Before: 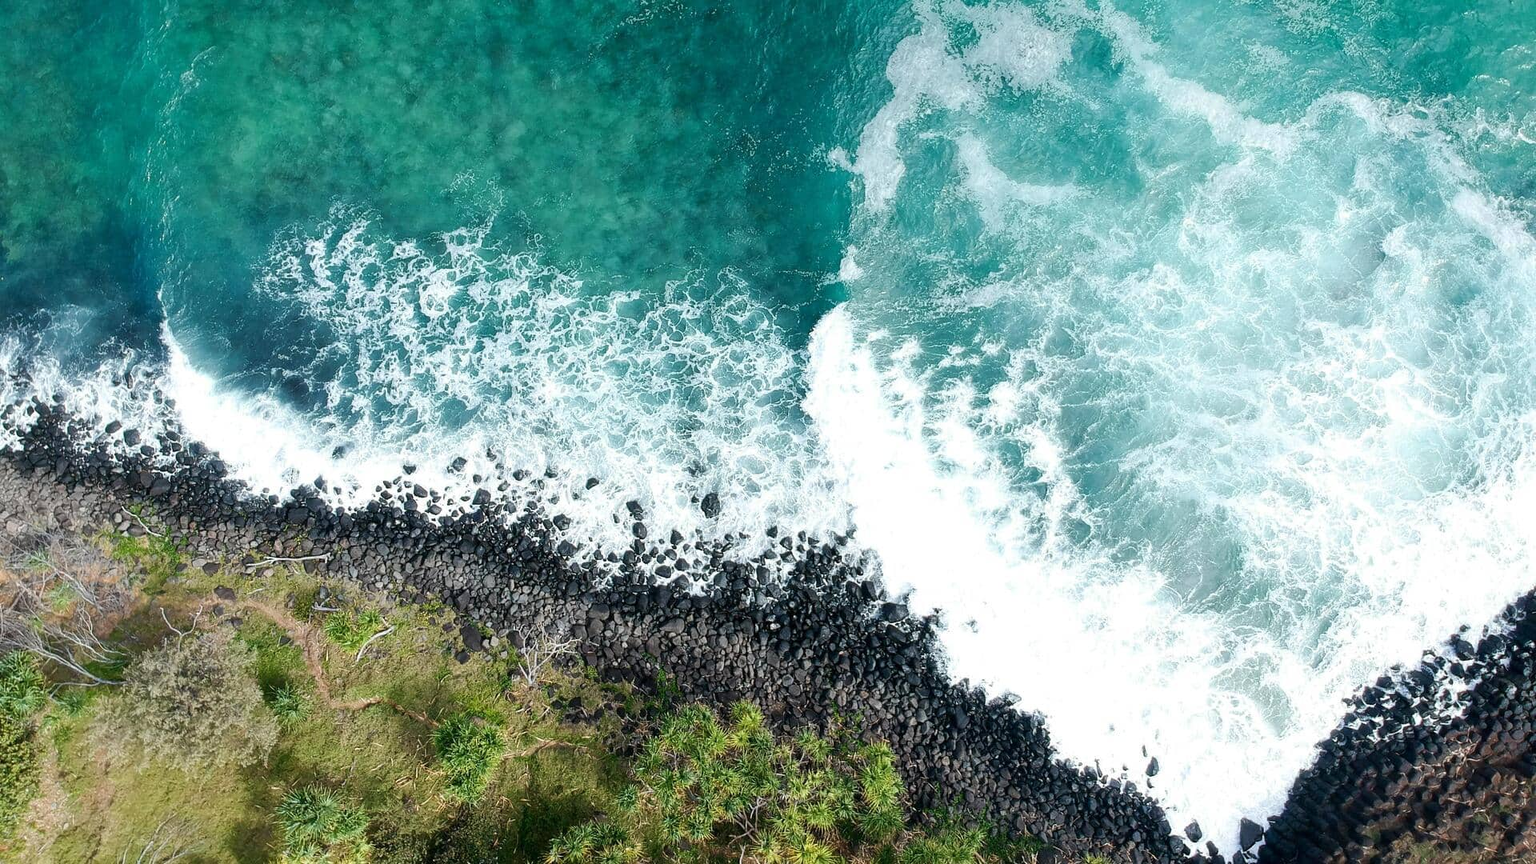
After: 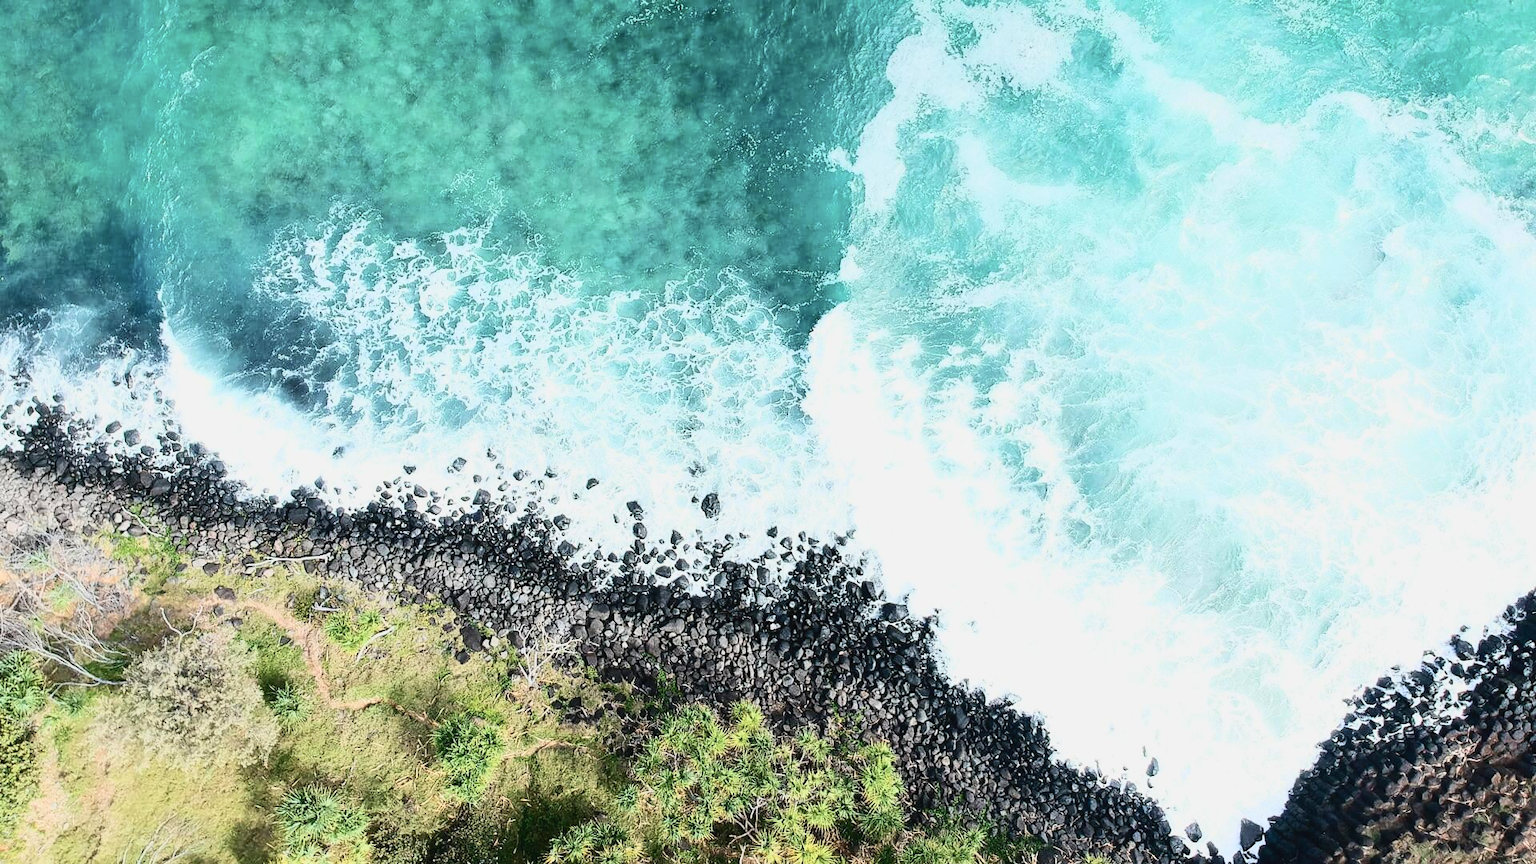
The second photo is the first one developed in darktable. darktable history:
tone curve: curves: ch0 [(0, 0.026) (0.146, 0.158) (0.272, 0.34) (0.434, 0.625) (0.676, 0.871) (0.994, 0.955)], color space Lab, independent channels, preserve colors none
